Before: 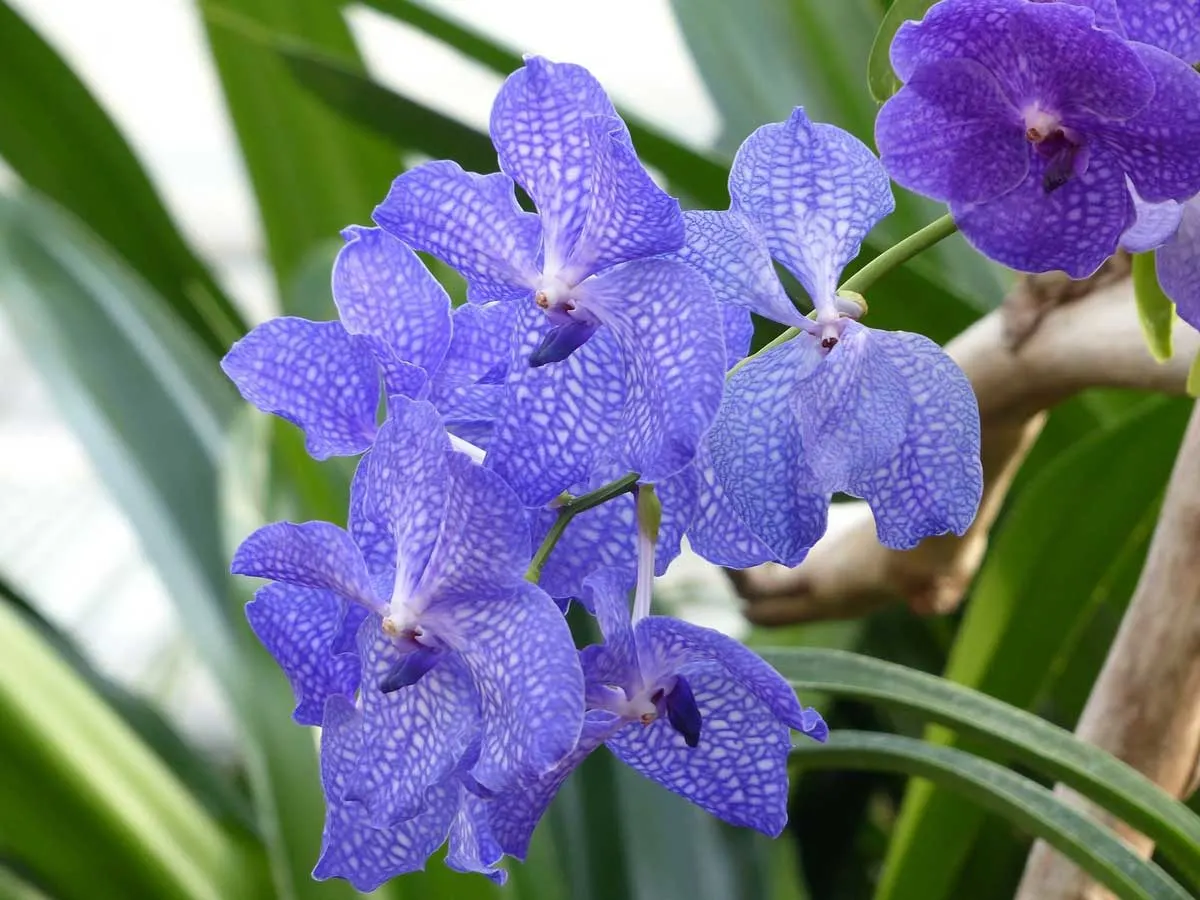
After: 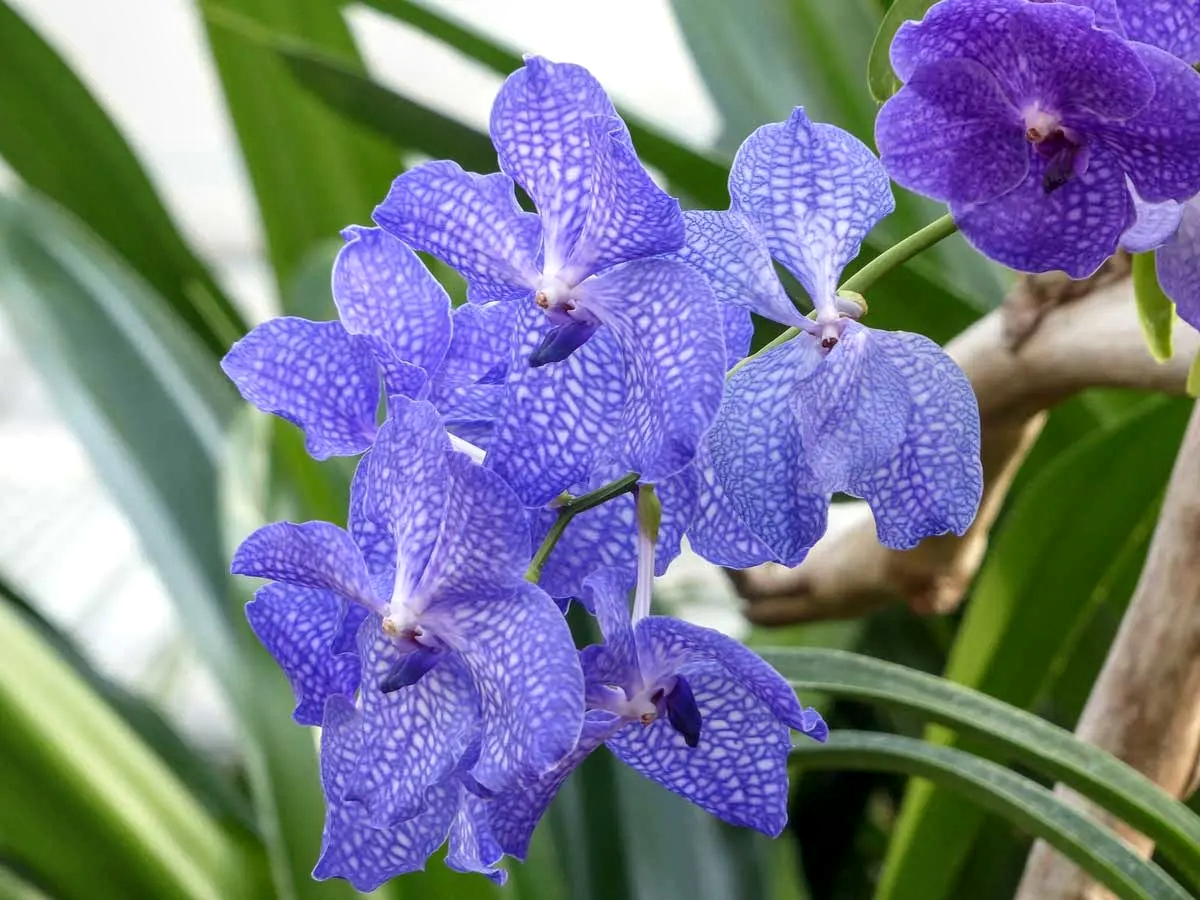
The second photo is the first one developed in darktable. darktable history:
local contrast: highlights 1%, shadows 3%, detail 134%
